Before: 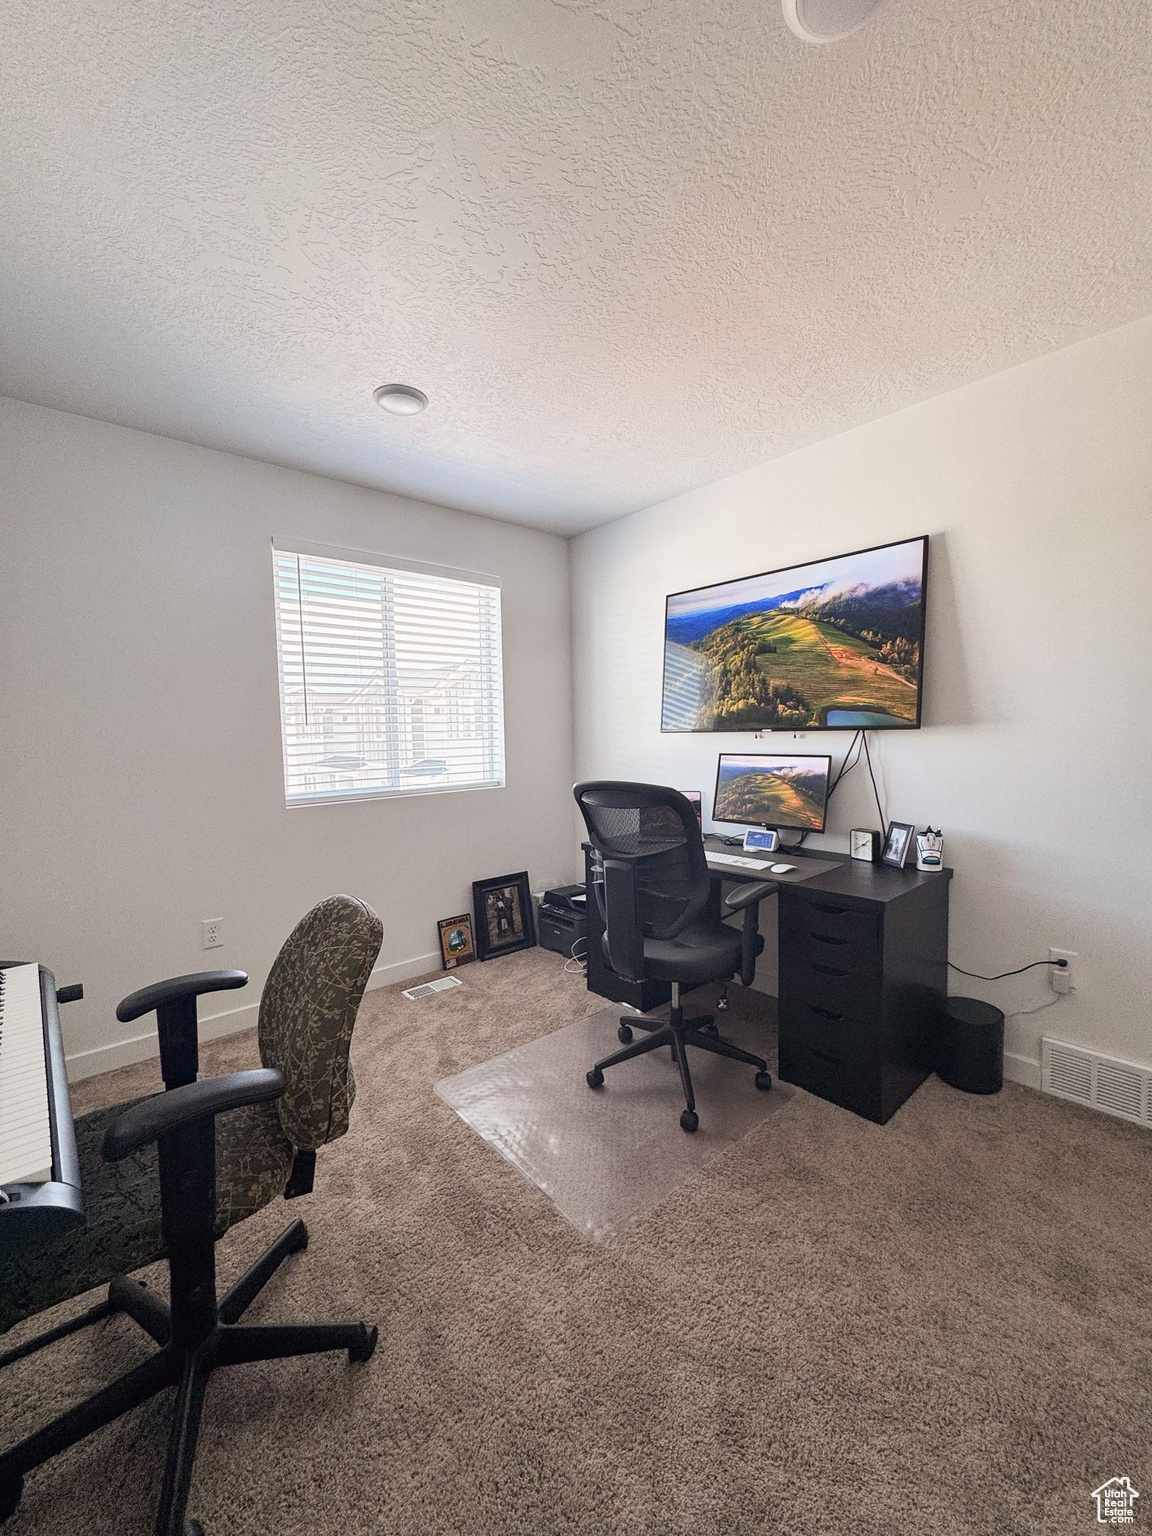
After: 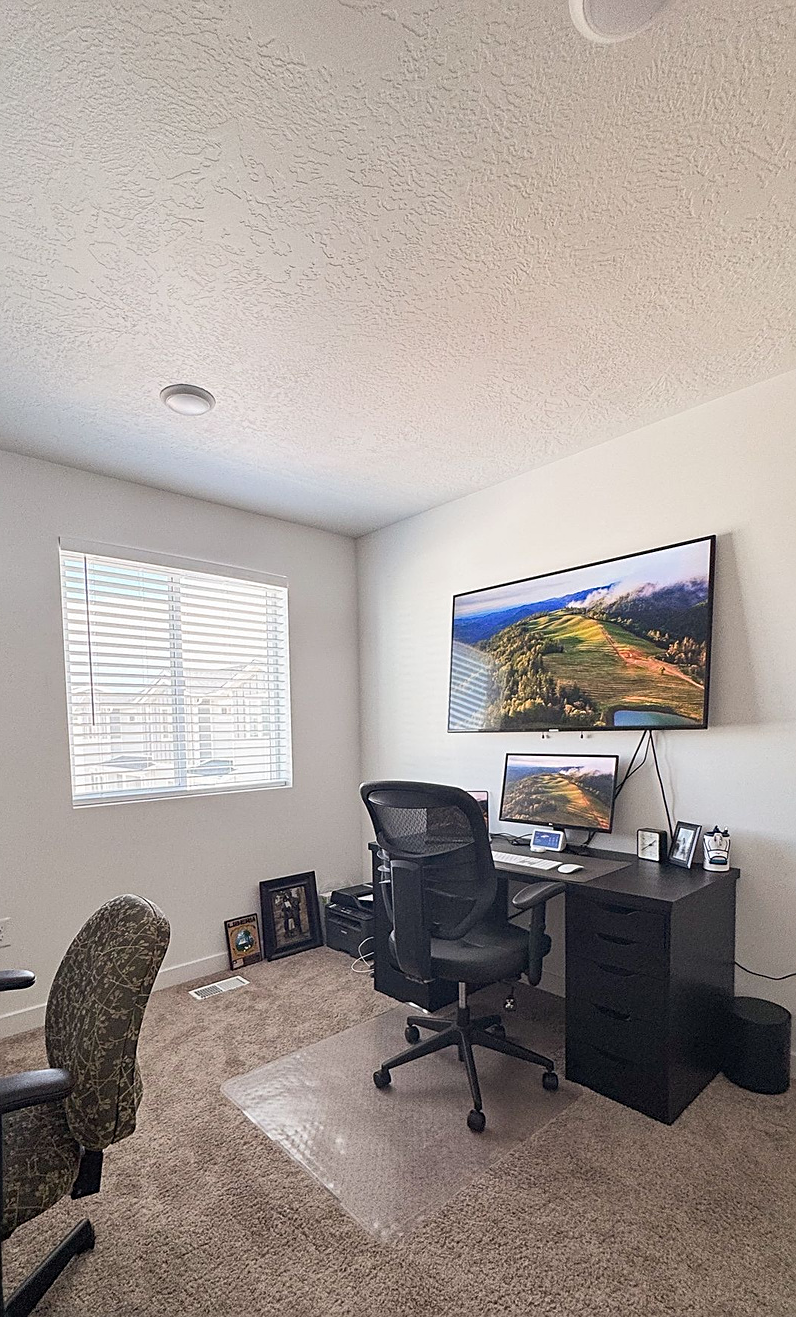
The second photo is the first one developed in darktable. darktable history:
sharpen: on, module defaults
crop: left 18.492%, right 12.358%, bottom 14.222%
